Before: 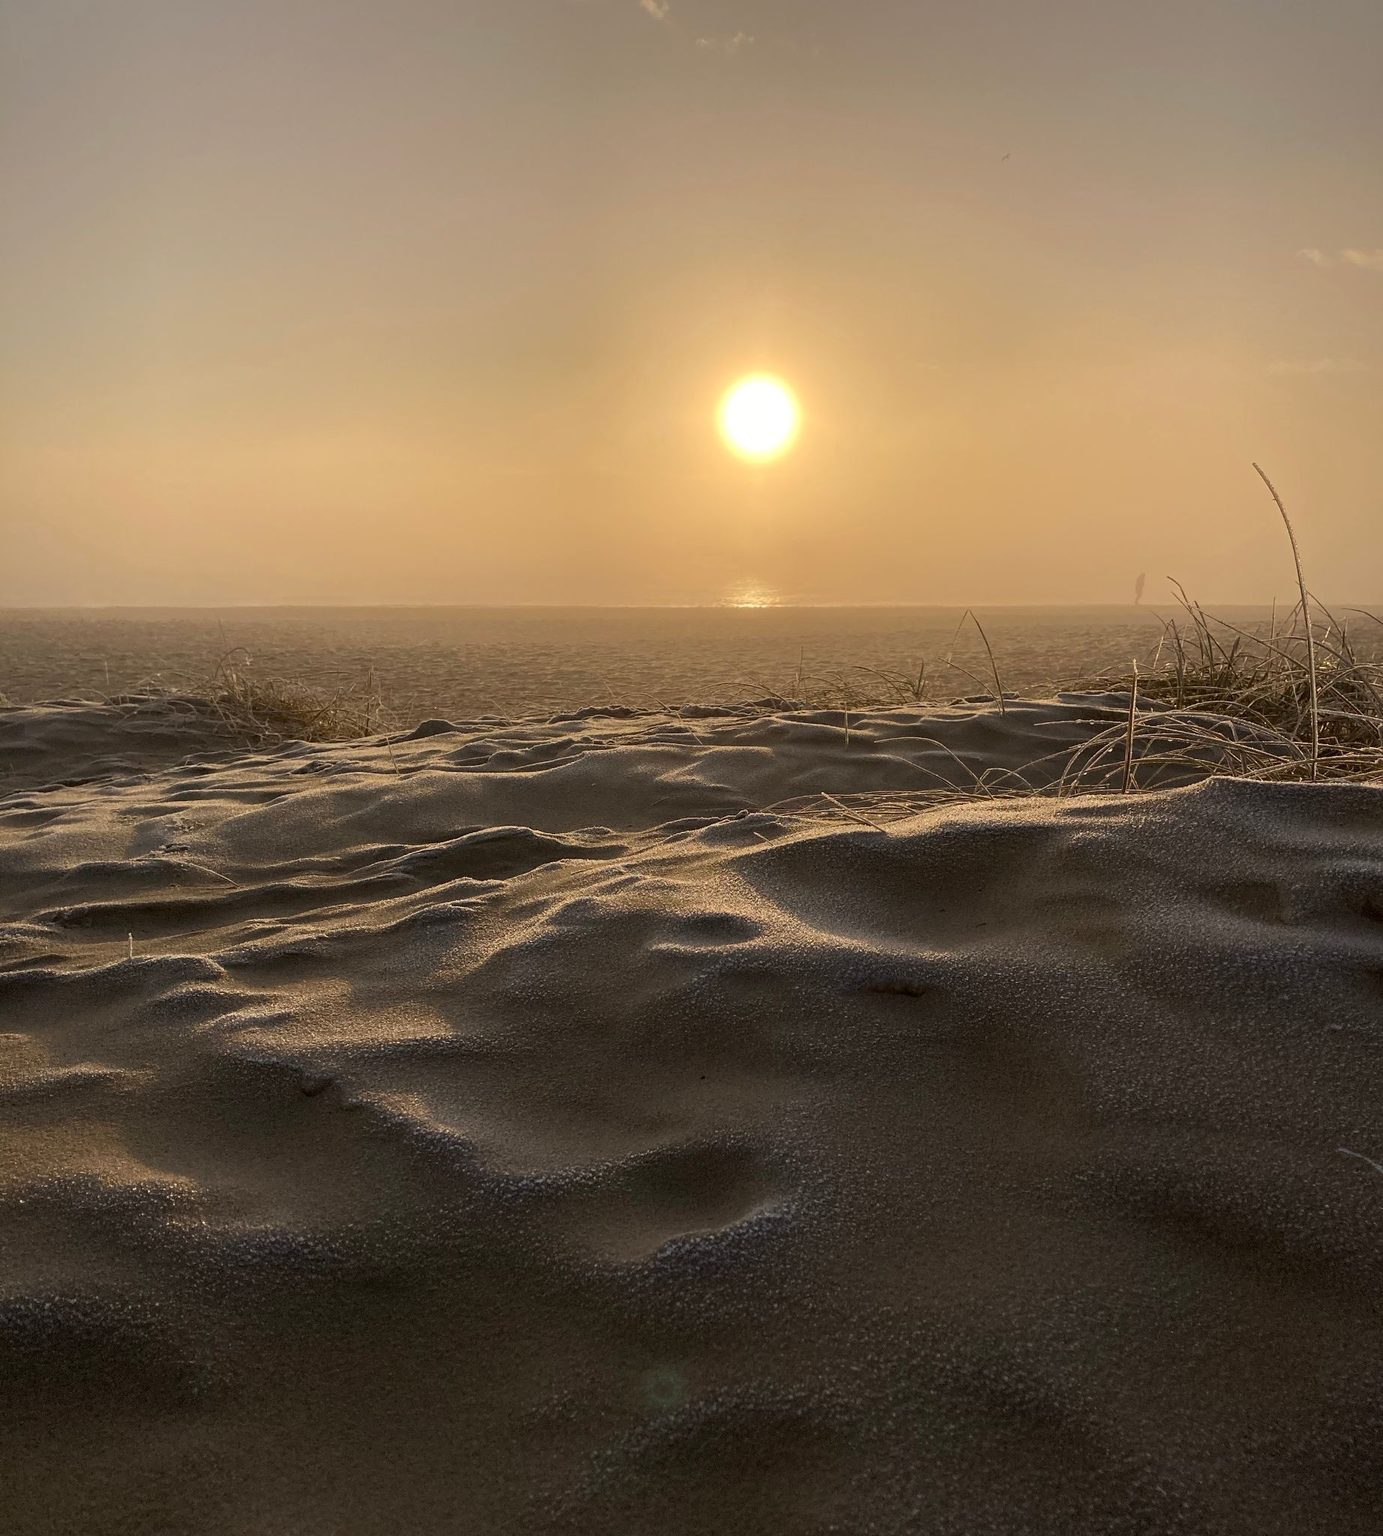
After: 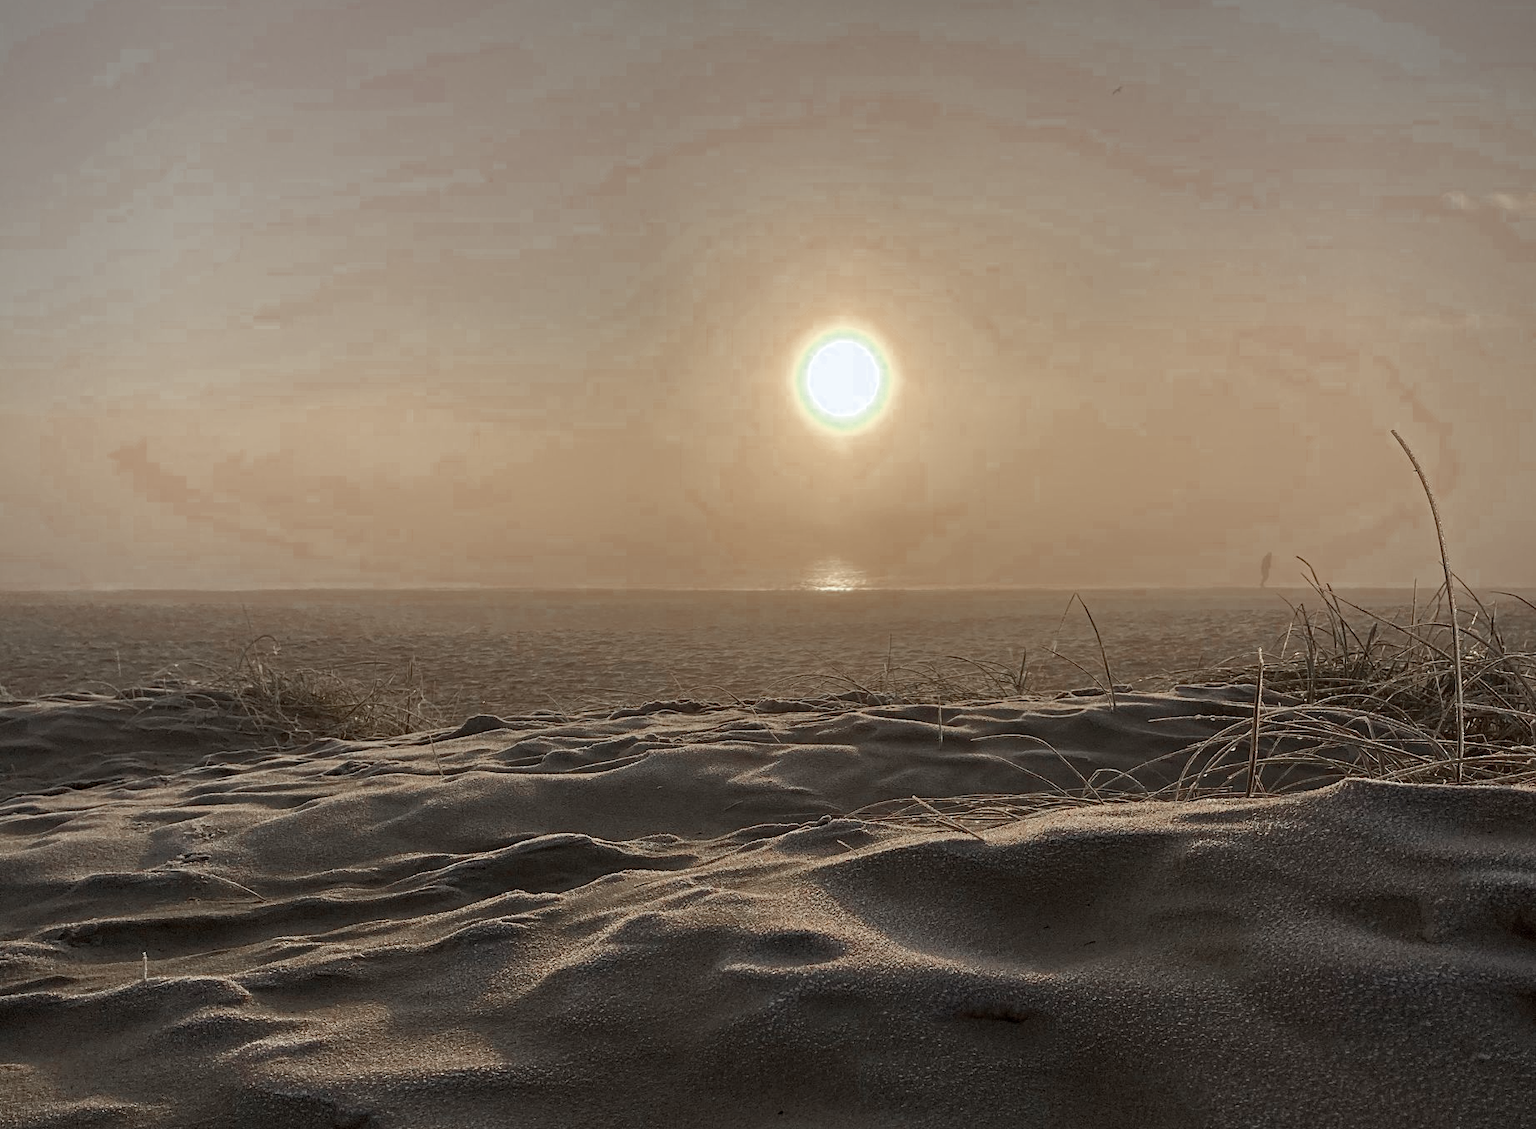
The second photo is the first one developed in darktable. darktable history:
crop and rotate: top 4.965%, bottom 28.81%
color zones: curves: ch0 [(0, 0.5) (0.125, 0.4) (0.25, 0.5) (0.375, 0.4) (0.5, 0.4) (0.625, 0.35) (0.75, 0.35) (0.875, 0.5)]; ch1 [(0, 0.35) (0.125, 0.45) (0.25, 0.35) (0.375, 0.35) (0.5, 0.35) (0.625, 0.35) (0.75, 0.45) (0.875, 0.35)]; ch2 [(0, 0.6) (0.125, 0.5) (0.25, 0.5) (0.375, 0.6) (0.5, 0.6) (0.625, 0.5) (0.75, 0.5) (0.875, 0.5)], mix 101%
haze removal: compatibility mode true, adaptive false
